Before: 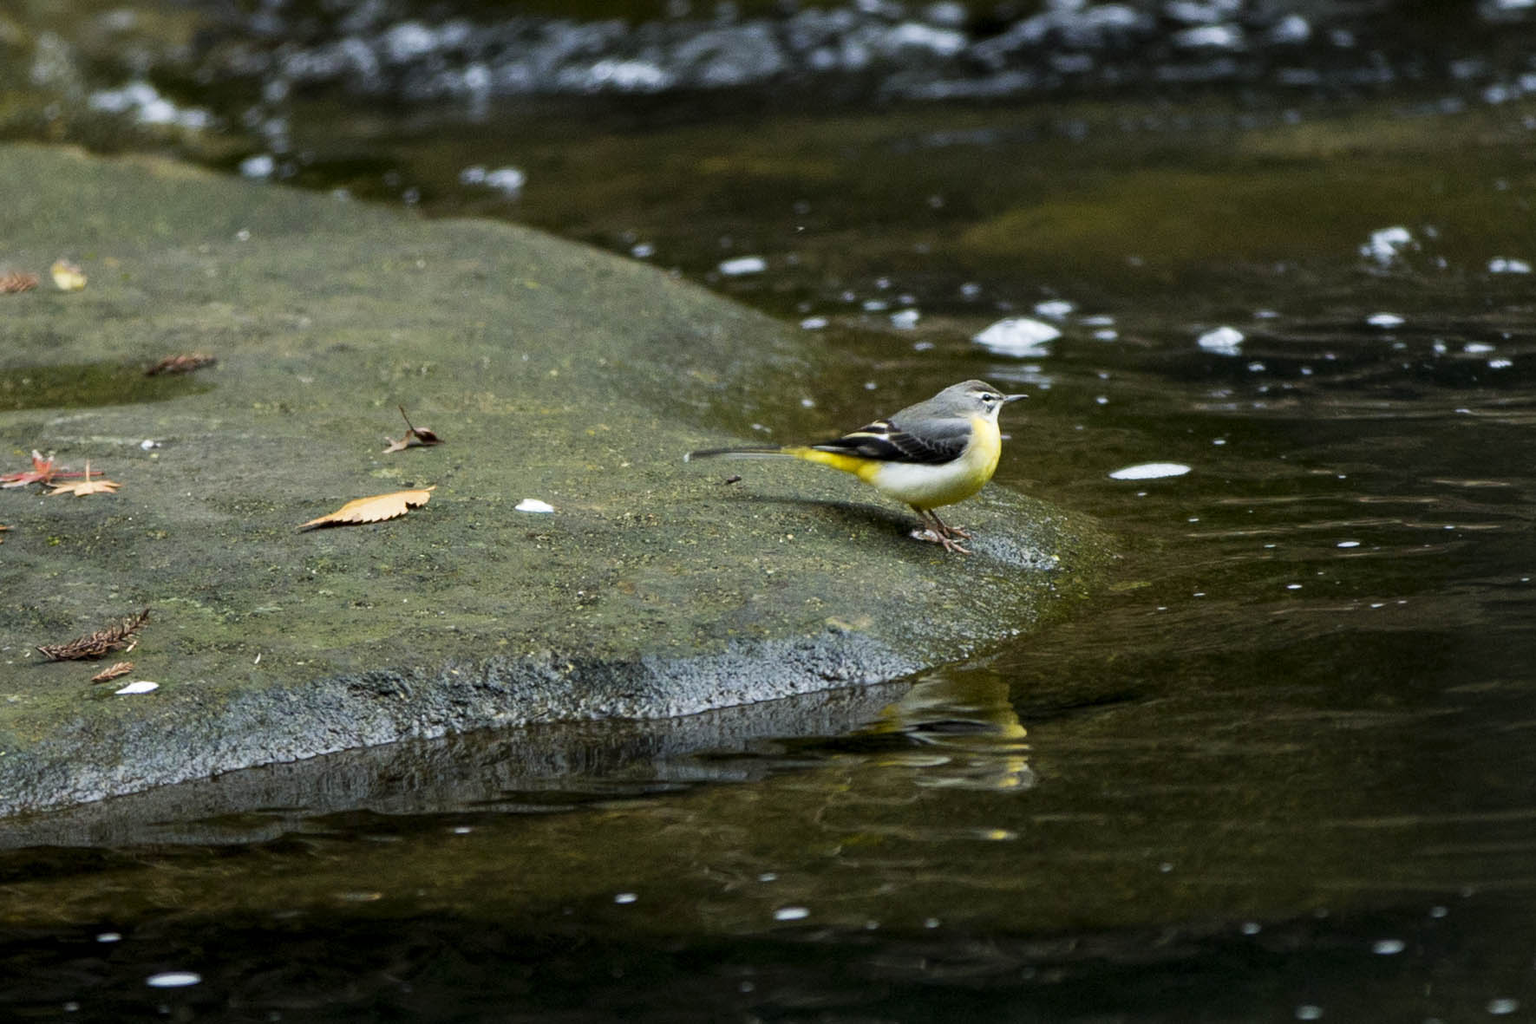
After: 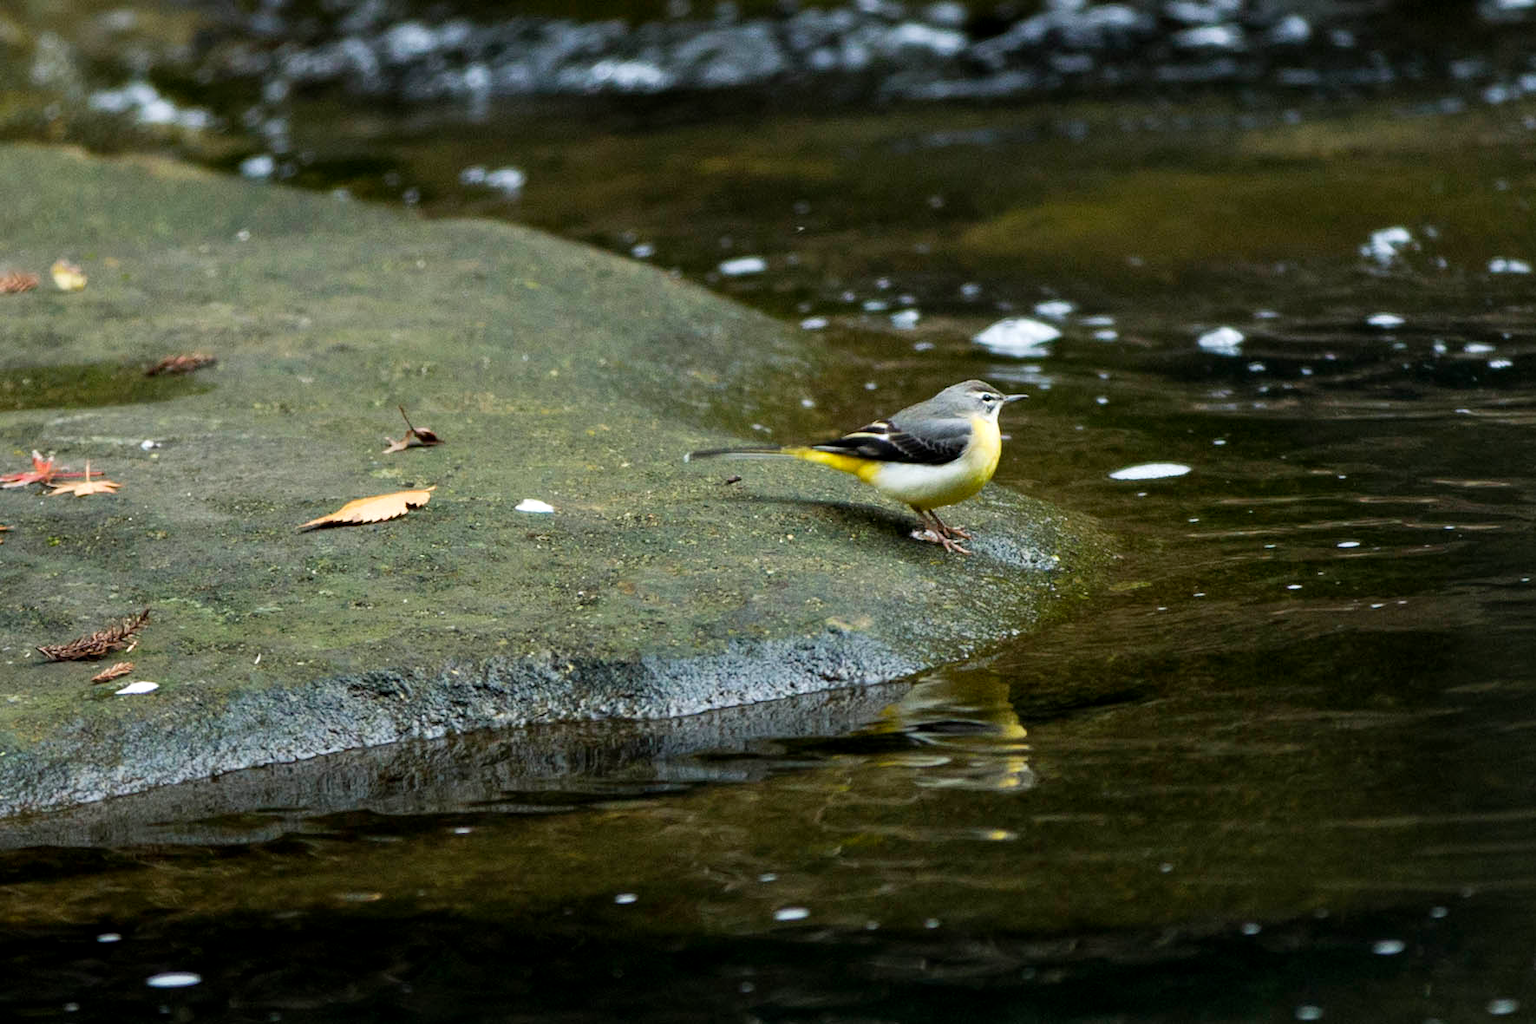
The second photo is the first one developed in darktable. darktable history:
exposure: exposure 0.131 EV, compensate highlight preservation false
